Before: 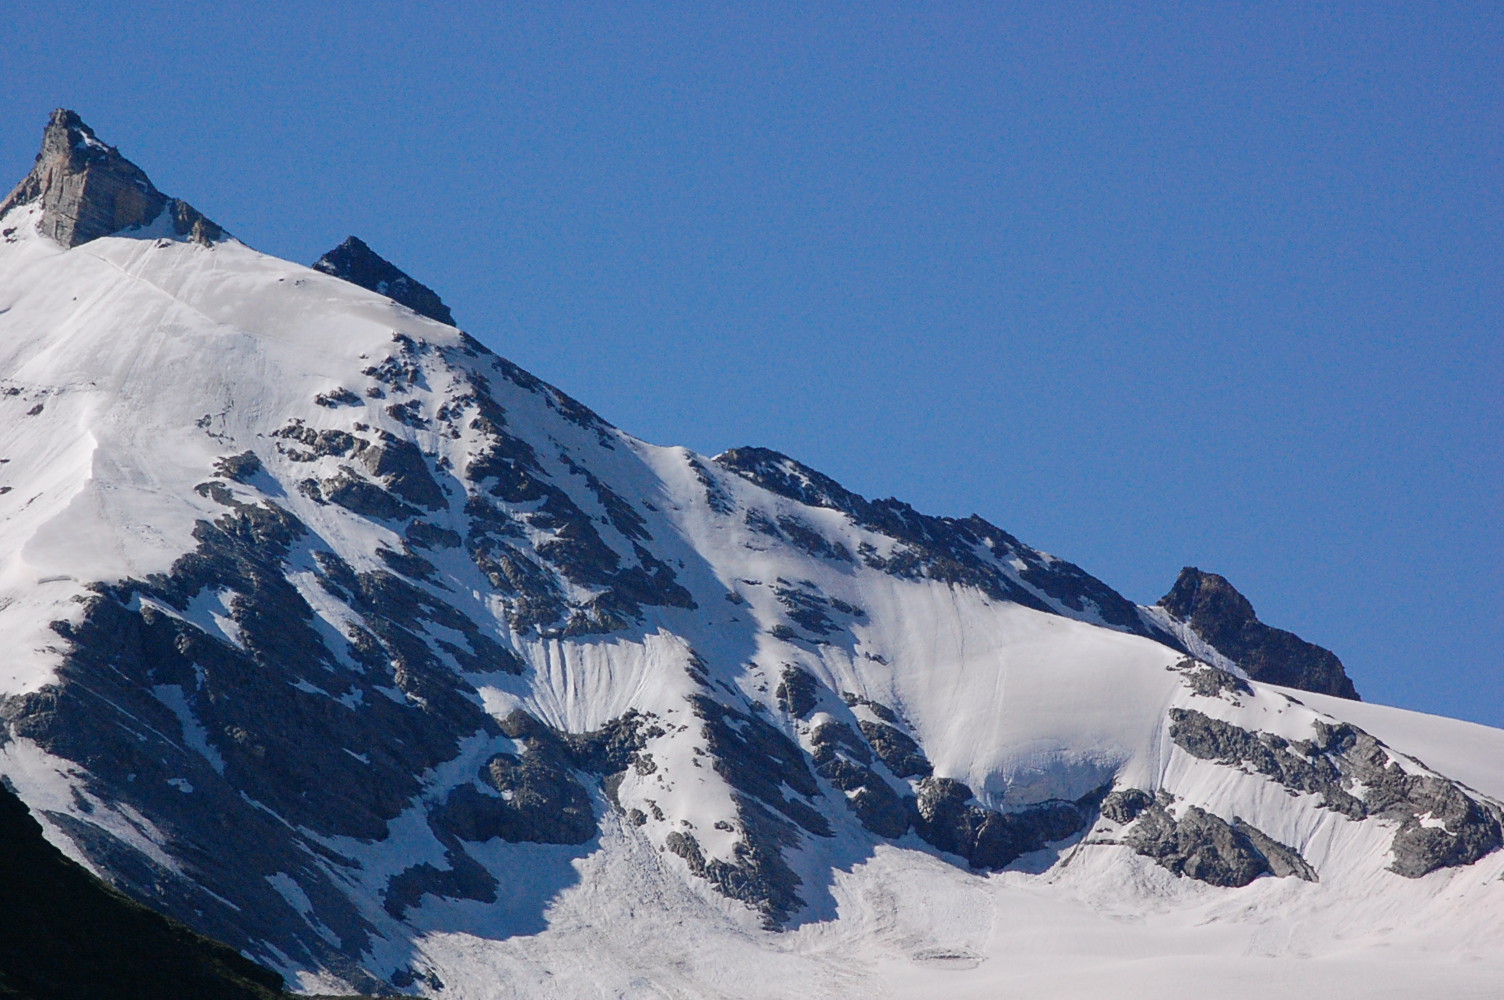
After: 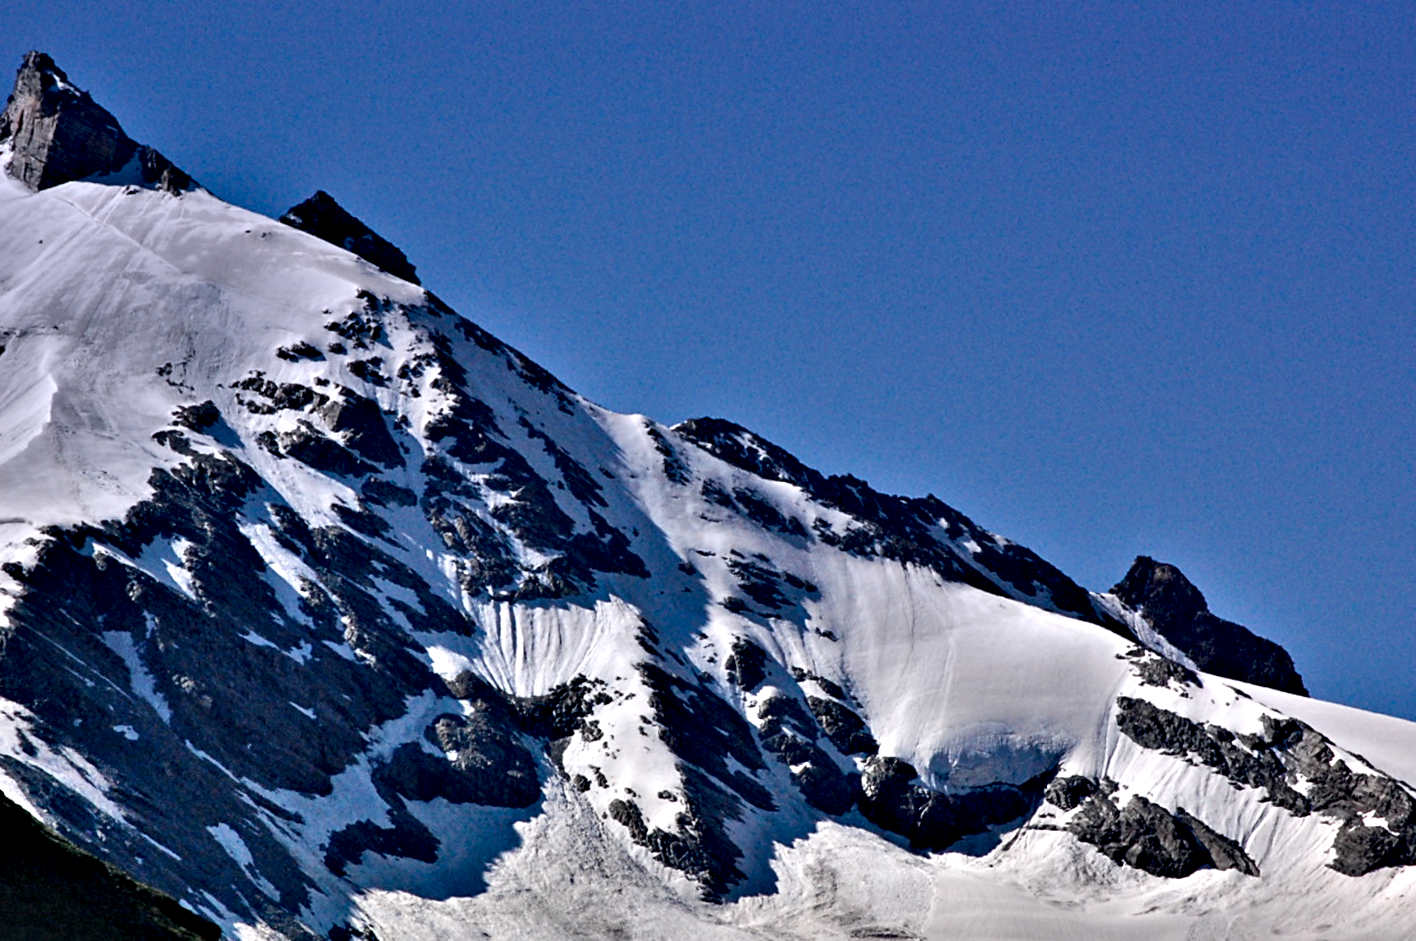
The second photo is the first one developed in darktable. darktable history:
crop and rotate: angle -2.38°
graduated density: hue 238.83°, saturation 50%
contrast equalizer: octaves 7, y [[0.48, 0.654, 0.731, 0.706, 0.772, 0.382], [0.55 ×6], [0 ×6], [0 ×6], [0 ×6]]
shadows and highlights: white point adjustment -3.64, highlights -63.34, highlights color adjustment 42%, soften with gaussian
